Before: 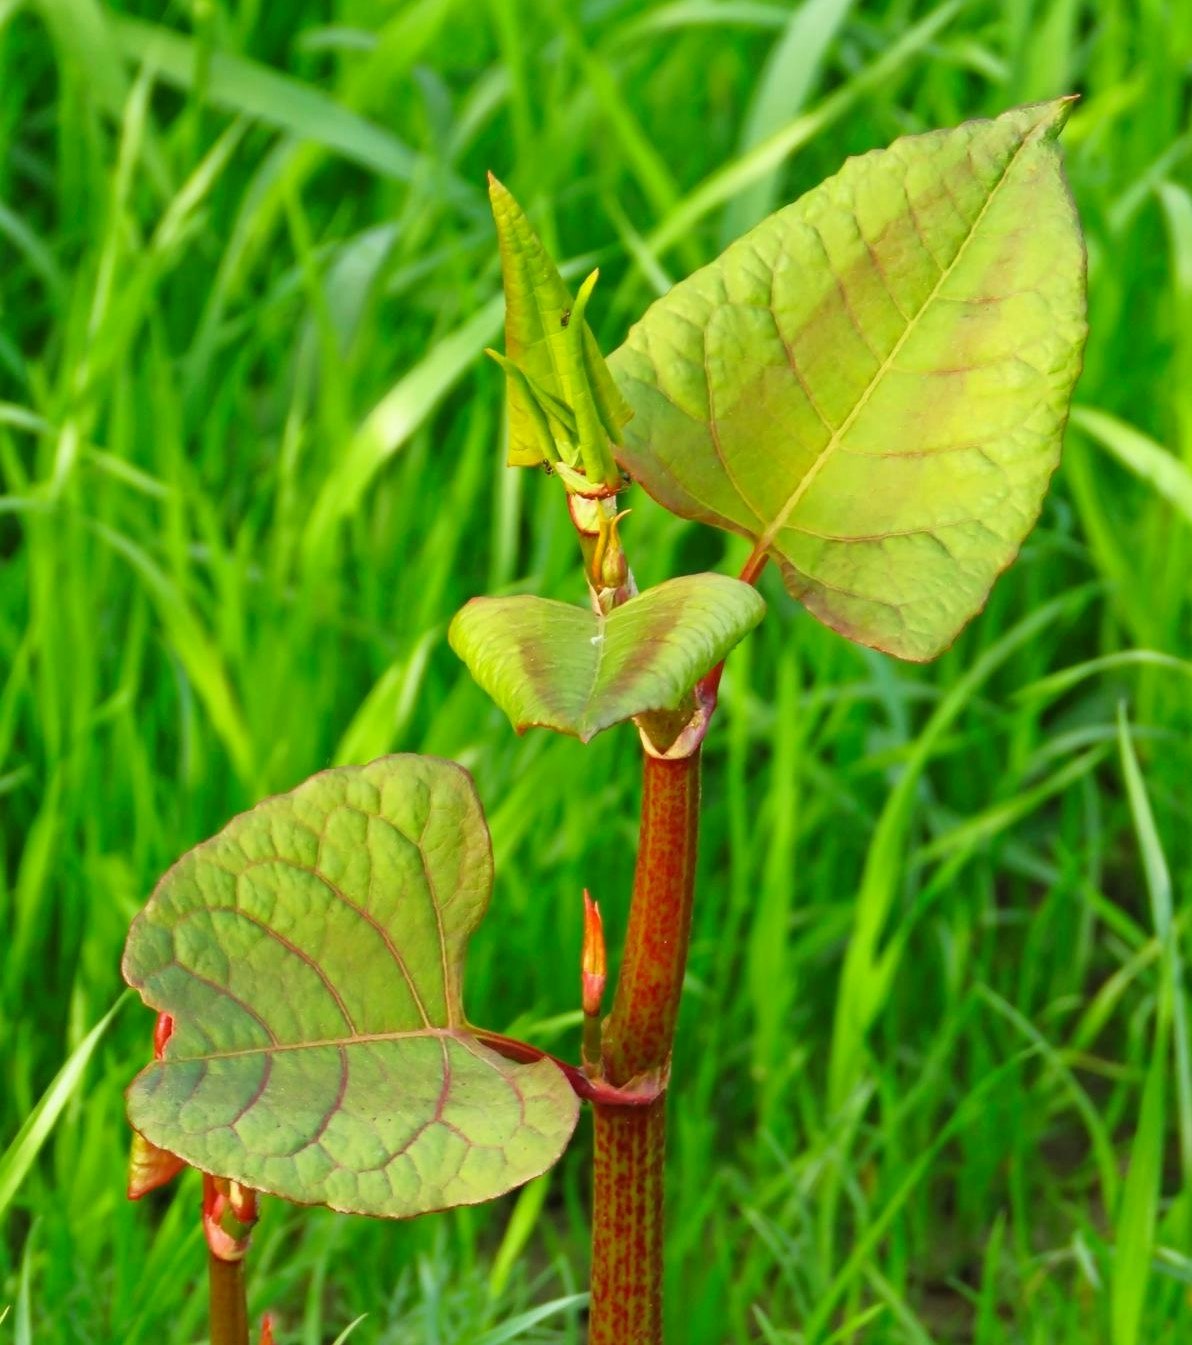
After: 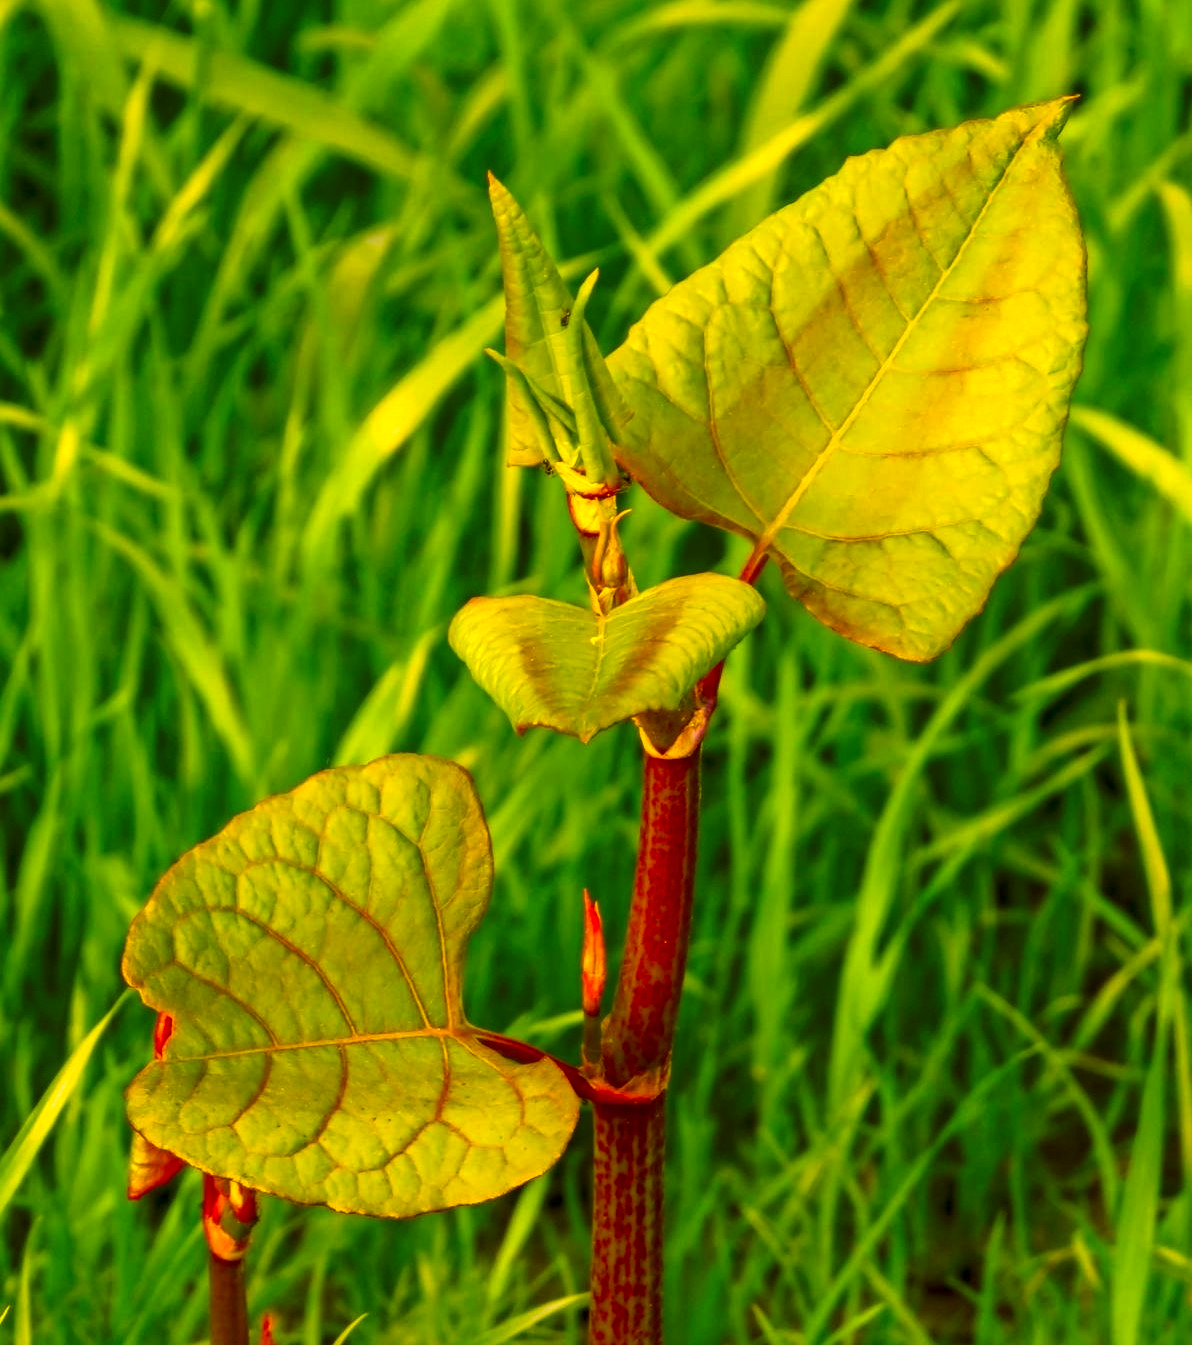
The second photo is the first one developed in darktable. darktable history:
color contrast: green-magenta contrast 1.12, blue-yellow contrast 1.95, unbound 0
contrast brightness saturation: contrast 0.07, brightness -0.13, saturation 0.06
tone equalizer: on, module defaults
color correction: highlights a* 21.88, highlights b* 22.25
local contrast: on, module defaults
